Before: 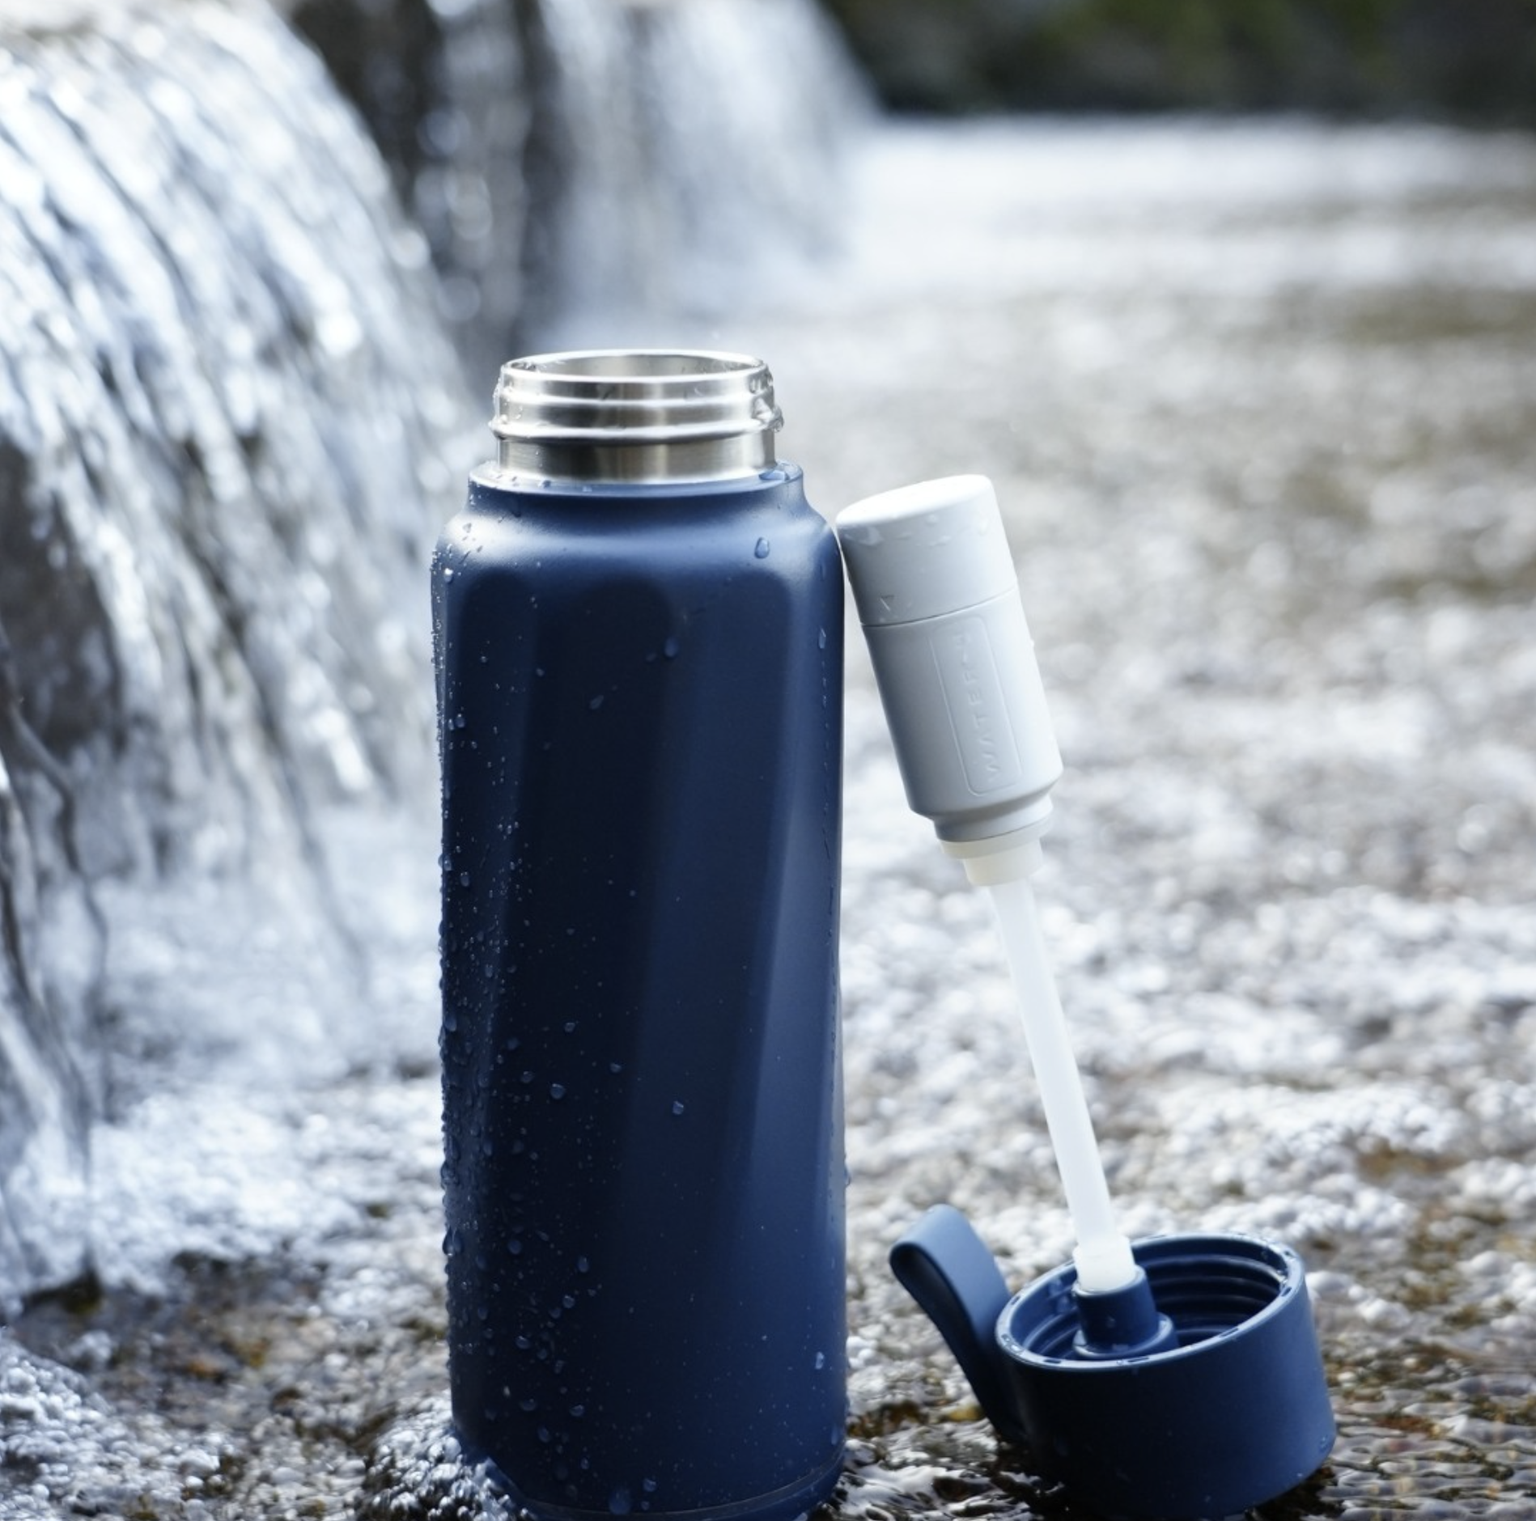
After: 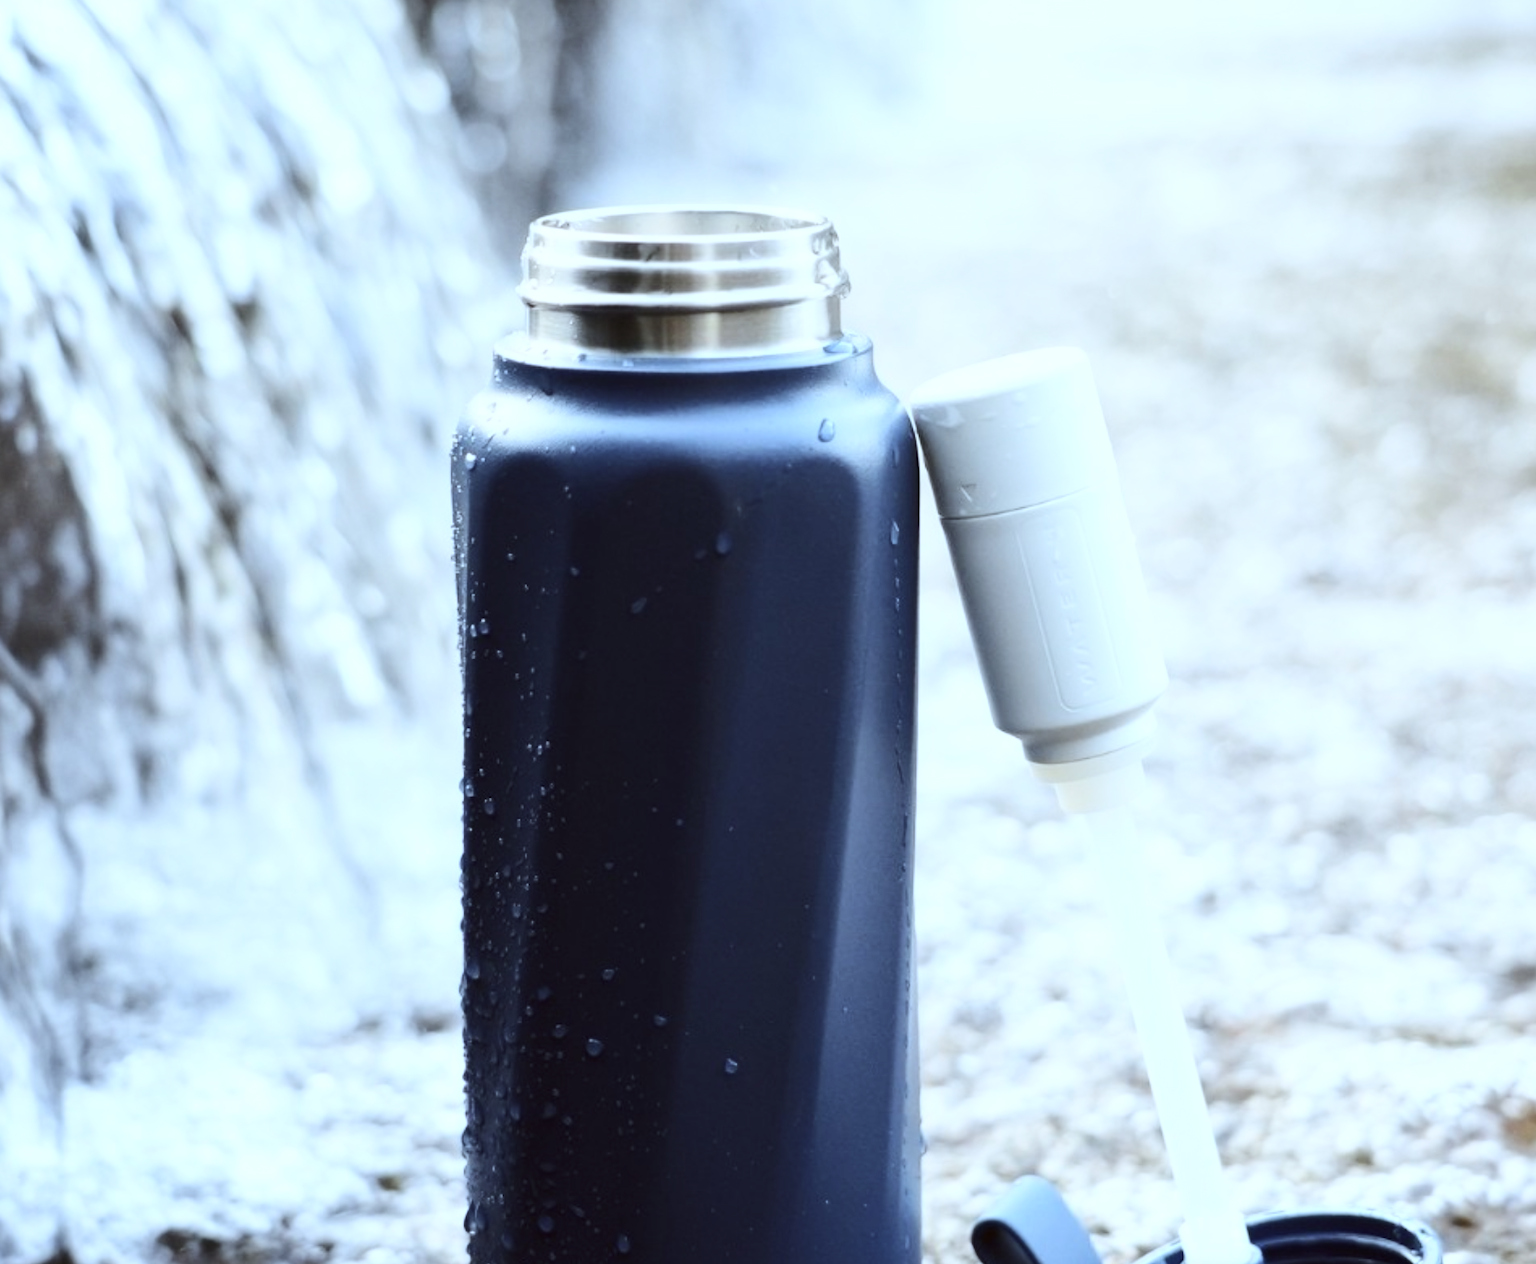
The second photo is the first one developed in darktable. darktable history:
tone equalizer: edges refinement/feathering 500, mask exposure compensation -1.57 EV, preserve details no
color correction: highlights a* -3.5, highlights b* -6.84, shadows a* 3.25, shadows b* 5.29
crop and rotate: left 2.276%, top 11.165%, right 9.624%, bottom 15.57%
tone curve: curves: ch0 [(0, 0) (0.003, 0.003) (0.011, 0.012) (0.025, 0.026) (0.044, 0.046) (0.069, 0.072) (0.1, 0.104) (0.136, 0.141) (0.177, 0.185) (0.224, 0.247) (0.277, 0.335) (0.335, 0.447) (0.399, 0.539) (0.468, 0.636) (0.543, 0.723) (0.623, 0.803) (0.709, 0.873) (0.801, 0.936) (0.898, 0.978) (1, 1)], color space Lab, independent channels, preserve colors none
